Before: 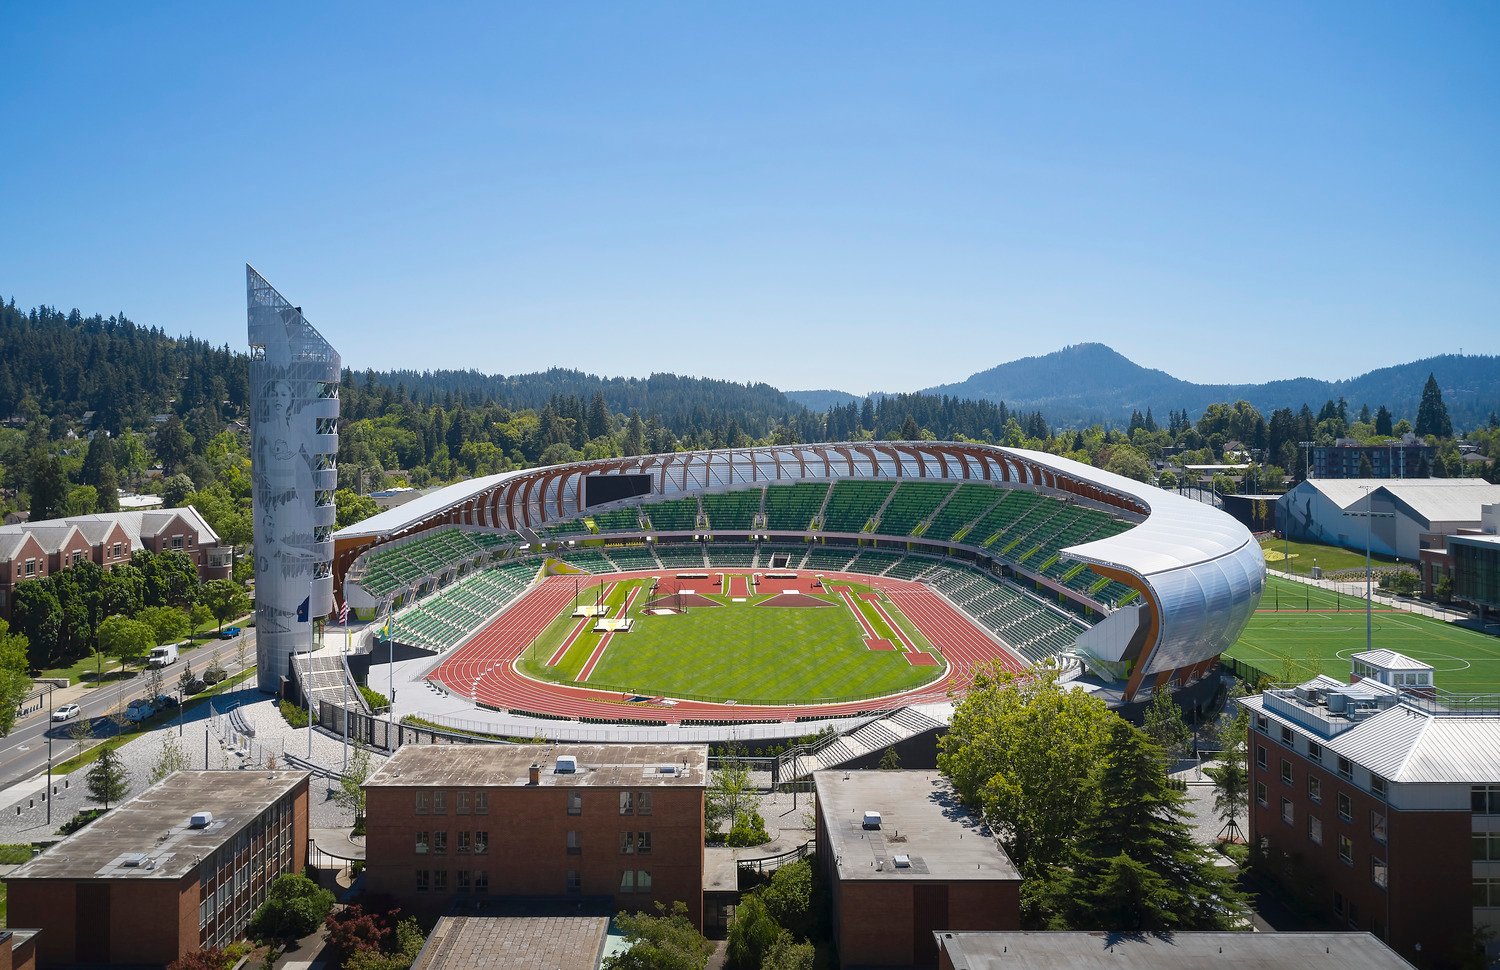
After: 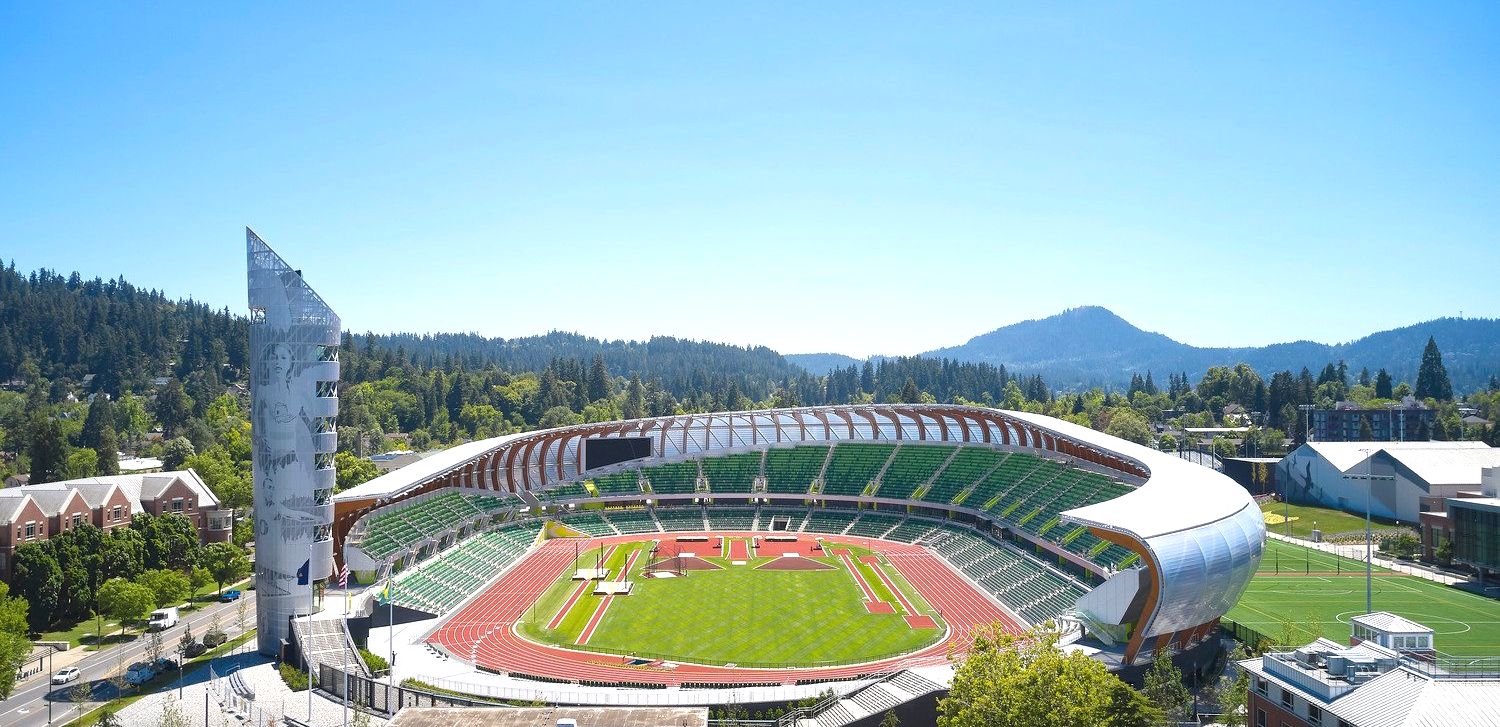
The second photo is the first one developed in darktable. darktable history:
crop: top 3.857%, bottom 21.132%
exposure: exposure 0.64 EV, compensate highlight preservation false
